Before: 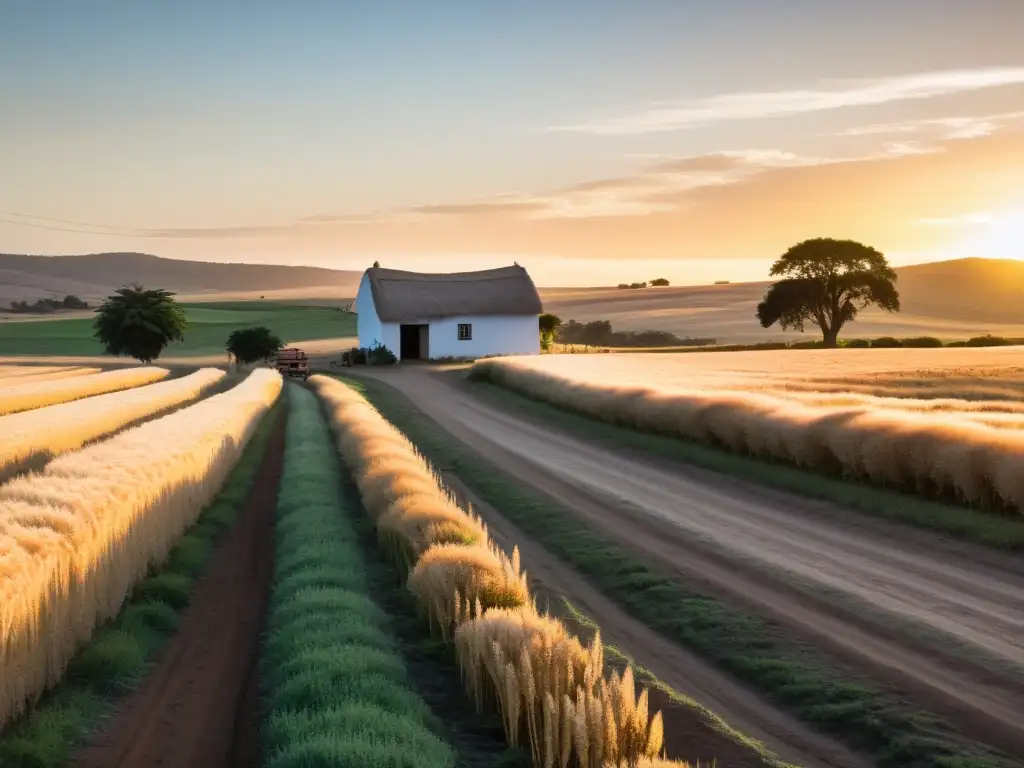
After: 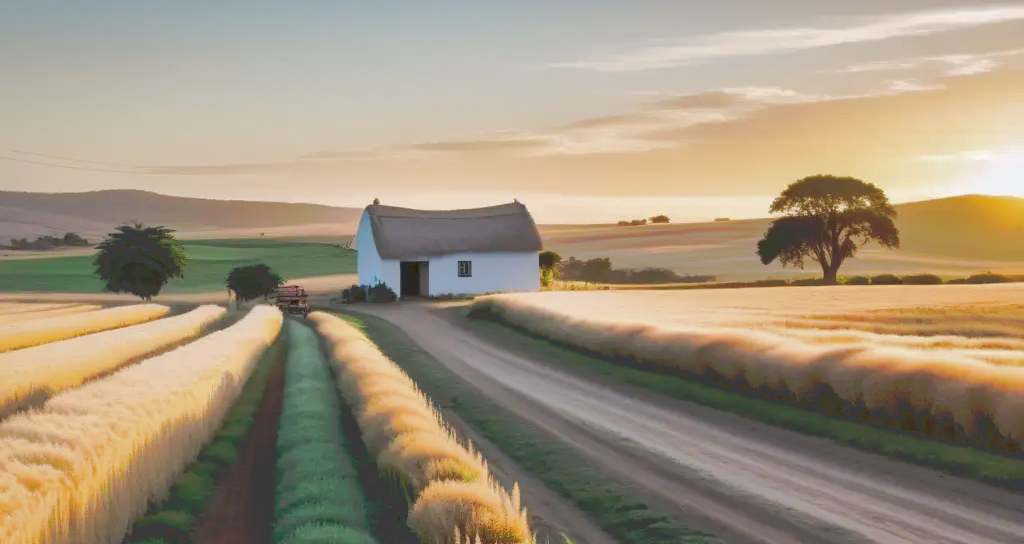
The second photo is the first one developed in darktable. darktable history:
shadows and highlights: shadows 39.94, highlights -59.88
local contrast: mode bilateral grid, contrast 100, coarseness 100, detail 90%, midtone range 0.2
tone curve: curves: ch0 [(0, 0) (0.003, 0.055) (0.011, 0.111) (0.025, 0.126) (0.044, 0.169) (0.069, 0.215) (0.1, 0.199) (0.136, 0.207) (0.177, 0.259) (0.224, 0.327) (0.277, 0.361) (0.335, 0.431) (0.399, 0.501) (0.468, 0.589) (0.543, 0.683) (0.623, 0.73) (0.709, 0.796) (0.801, 0.863) (0.898, 0.921) (1, 1)], preserve colors none
crop and rotate: top 8.255%, bottom 20.868%
